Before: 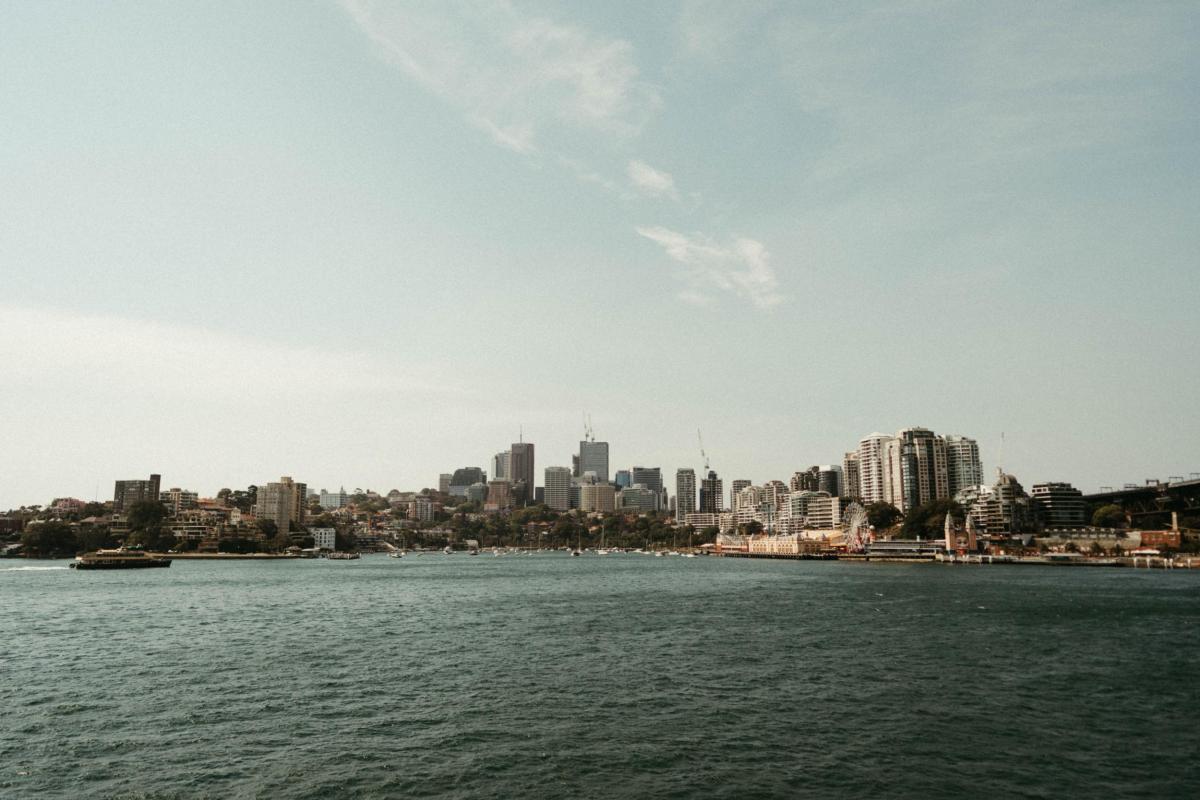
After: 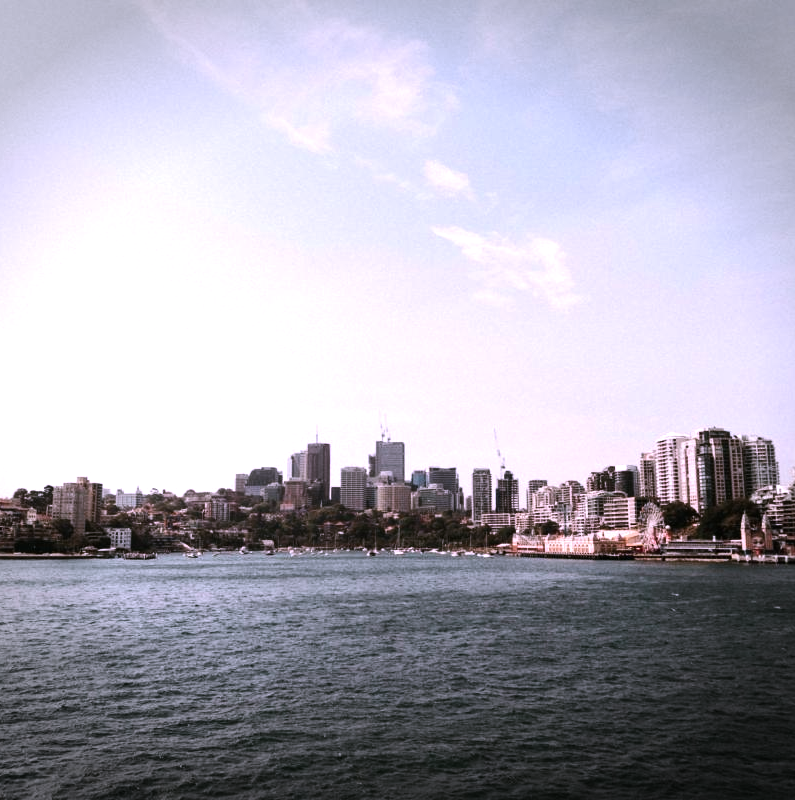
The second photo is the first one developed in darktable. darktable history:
color correction: highlights a* 15.14, highlights b* -25.48
crop: left 17.048%, right 16.64%
vignetting: fall-off start 89.36%, fall-off radius 44.57%, width/height ratio 1.163
tone equalizer: -8 EV -0.758 EV, -7 EV -0.677 EV, -6 EV -0.575 EV, -5 EV -0.37 EV, -3 EV 0.389 EV, -2 EV 0.6 EV, -1 EV 0.678 EV, +0 EV 0.765 EV, edges refinement/feathering 500, mask exposure compensation -1.57 EV, preserve details no
